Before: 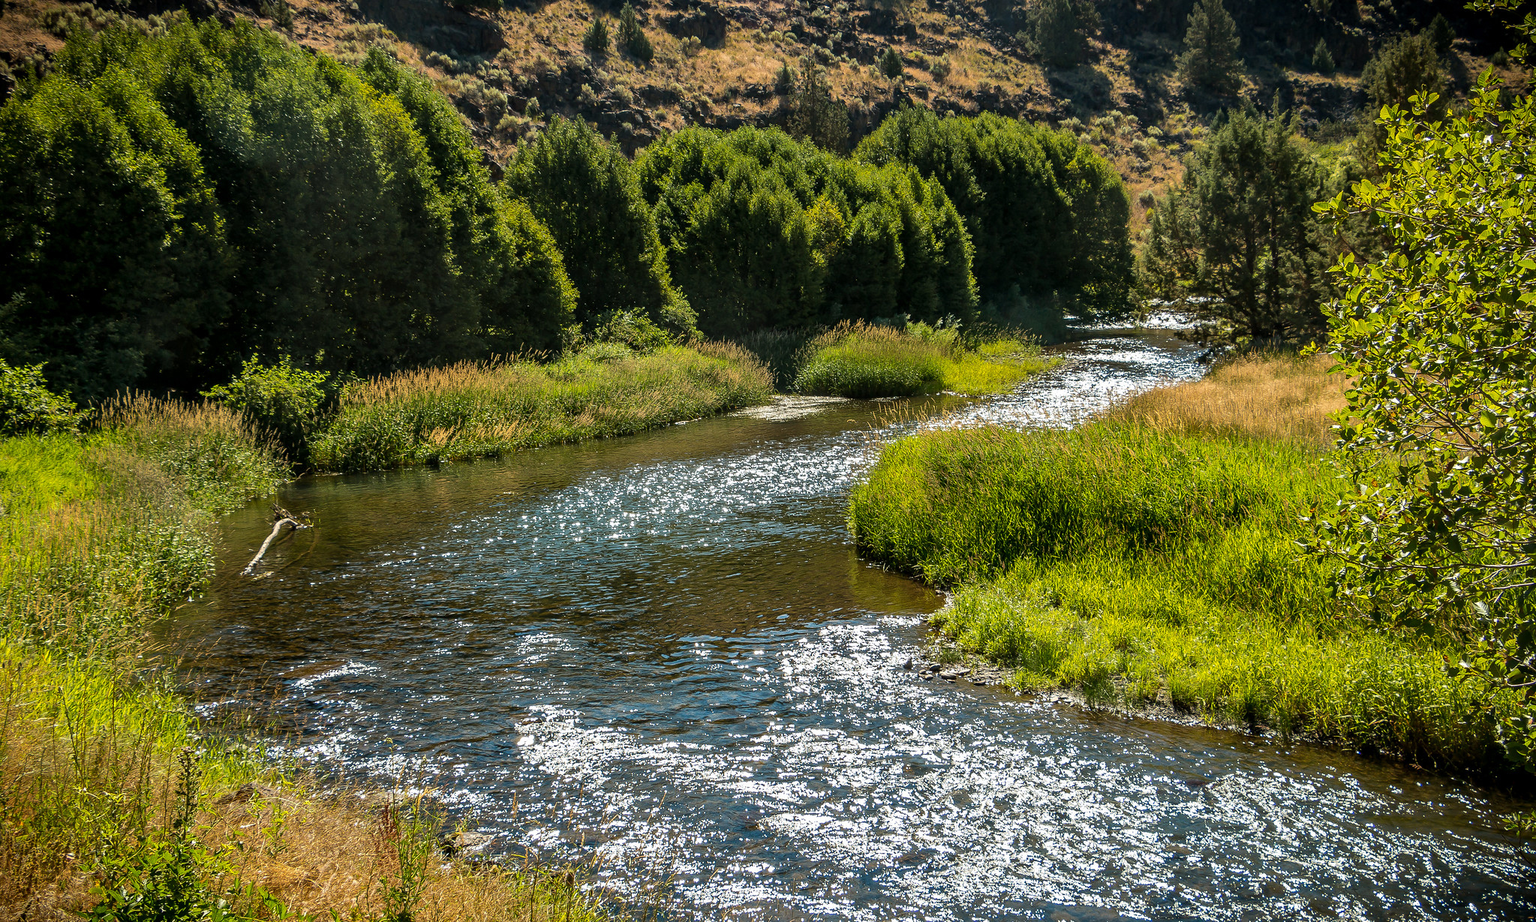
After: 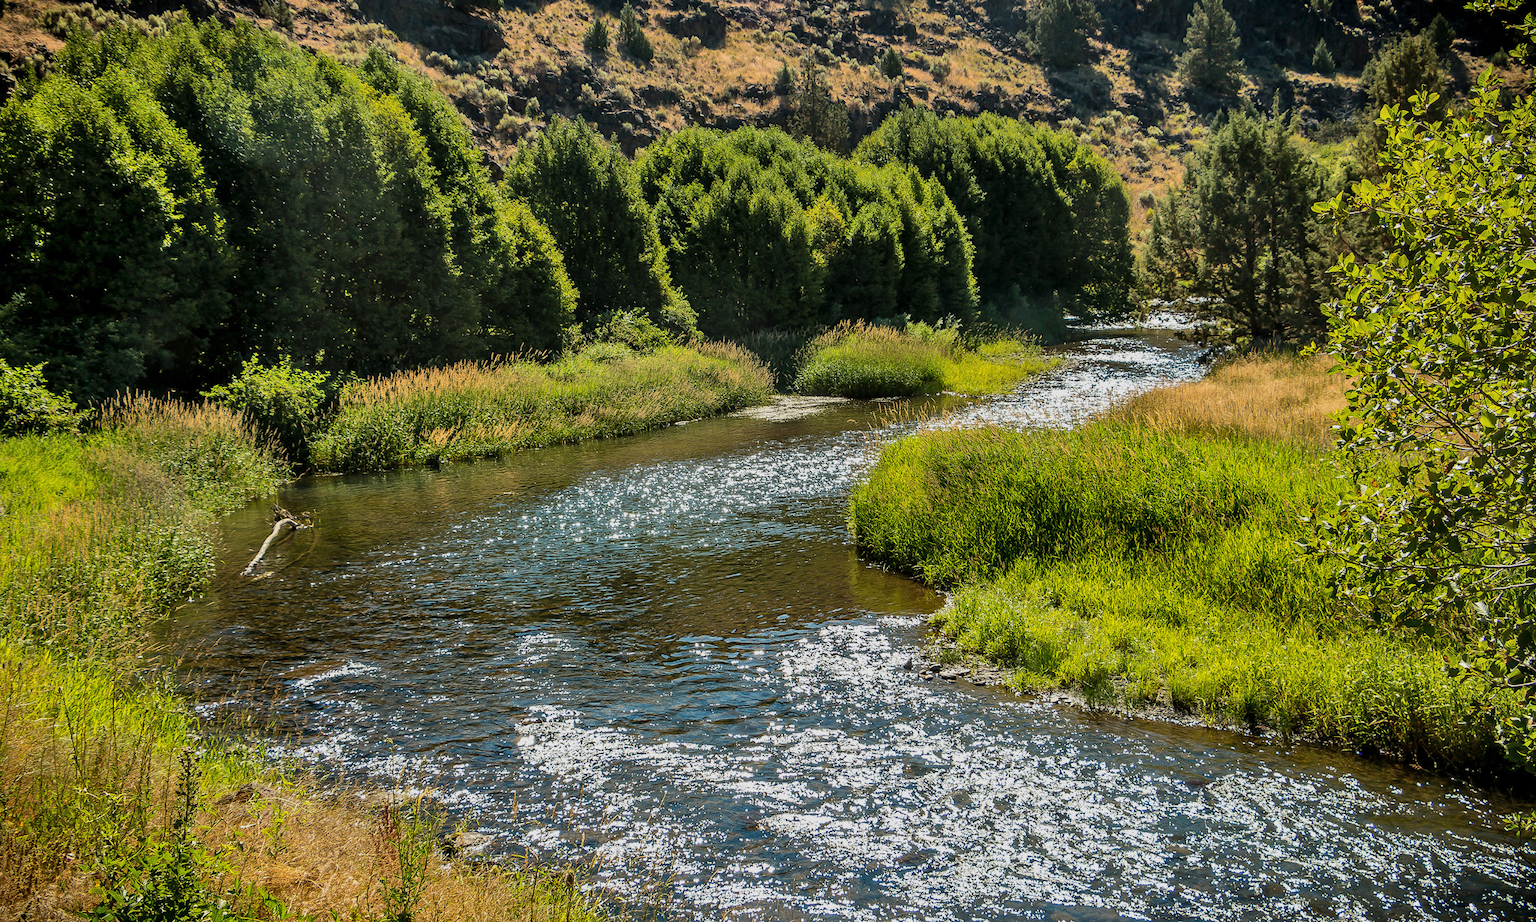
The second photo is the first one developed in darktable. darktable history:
tone equalizer: -8 EV -0.002 EV, -7 EV 0.004 EV, -6 EV -0.028 EV, -5 EV 0.01 EV, -4 EV -0.006 EV, -3 EV 0.008 EV, -2 EV -0.064 EV, -1 EV -0.306 EV, +0 EV -0.584 EV, edges refinement/feathering 500, mask exposure compensation -1.57 EV, preserve details no
shadows and highlights: low approximation 0.01, soften with gaussian
